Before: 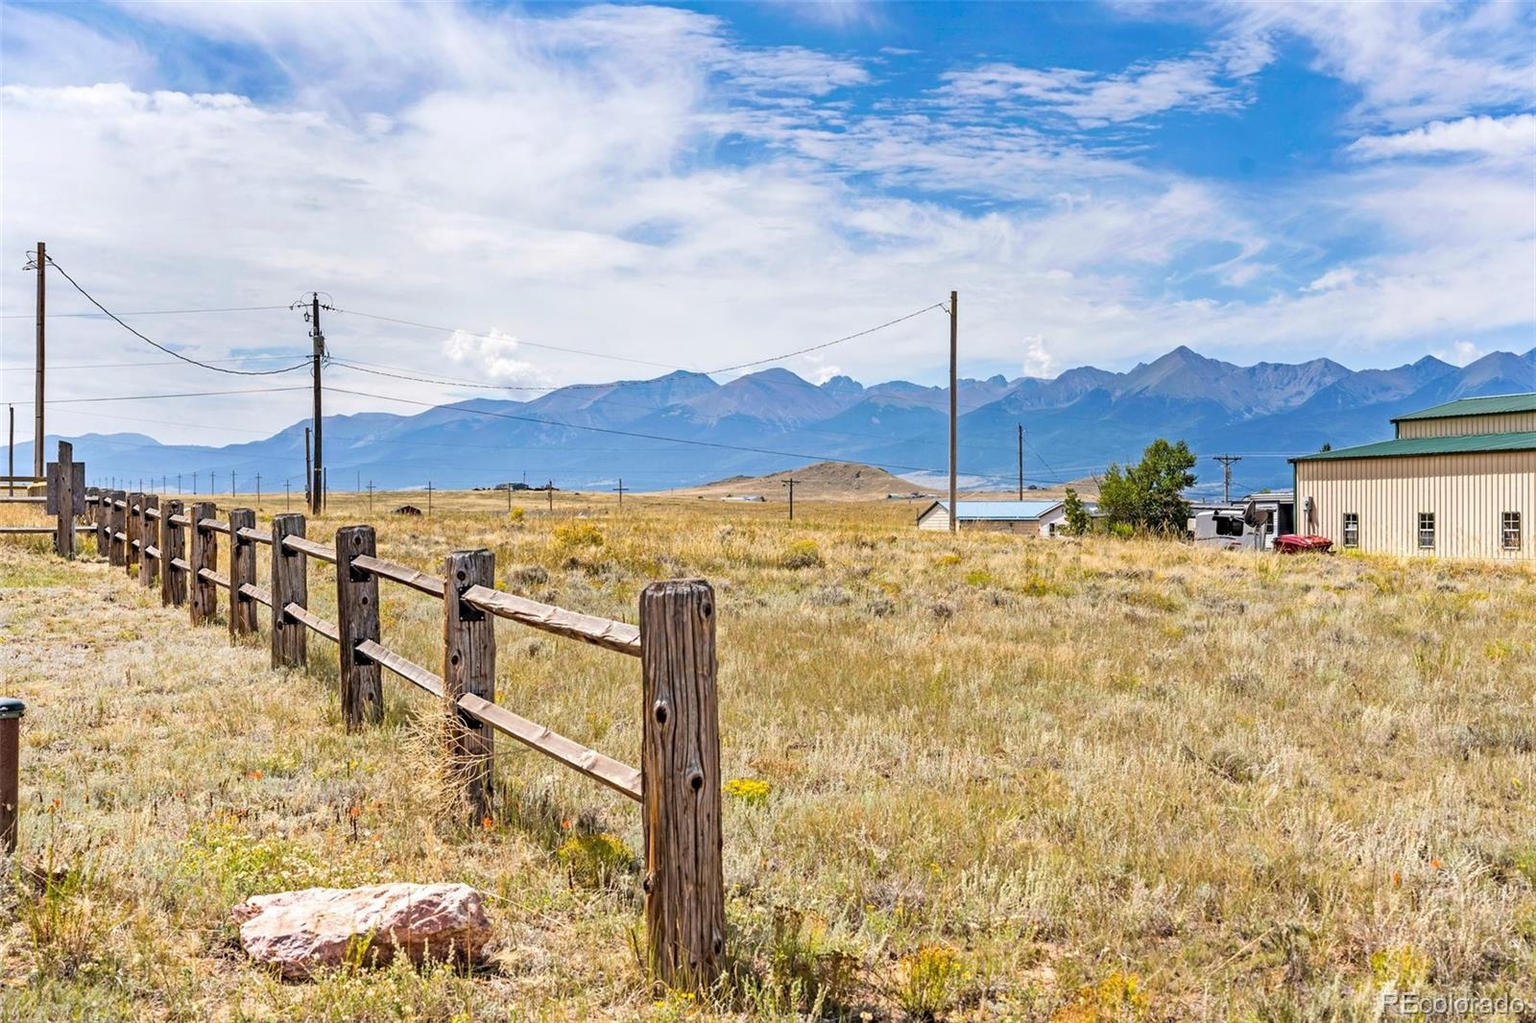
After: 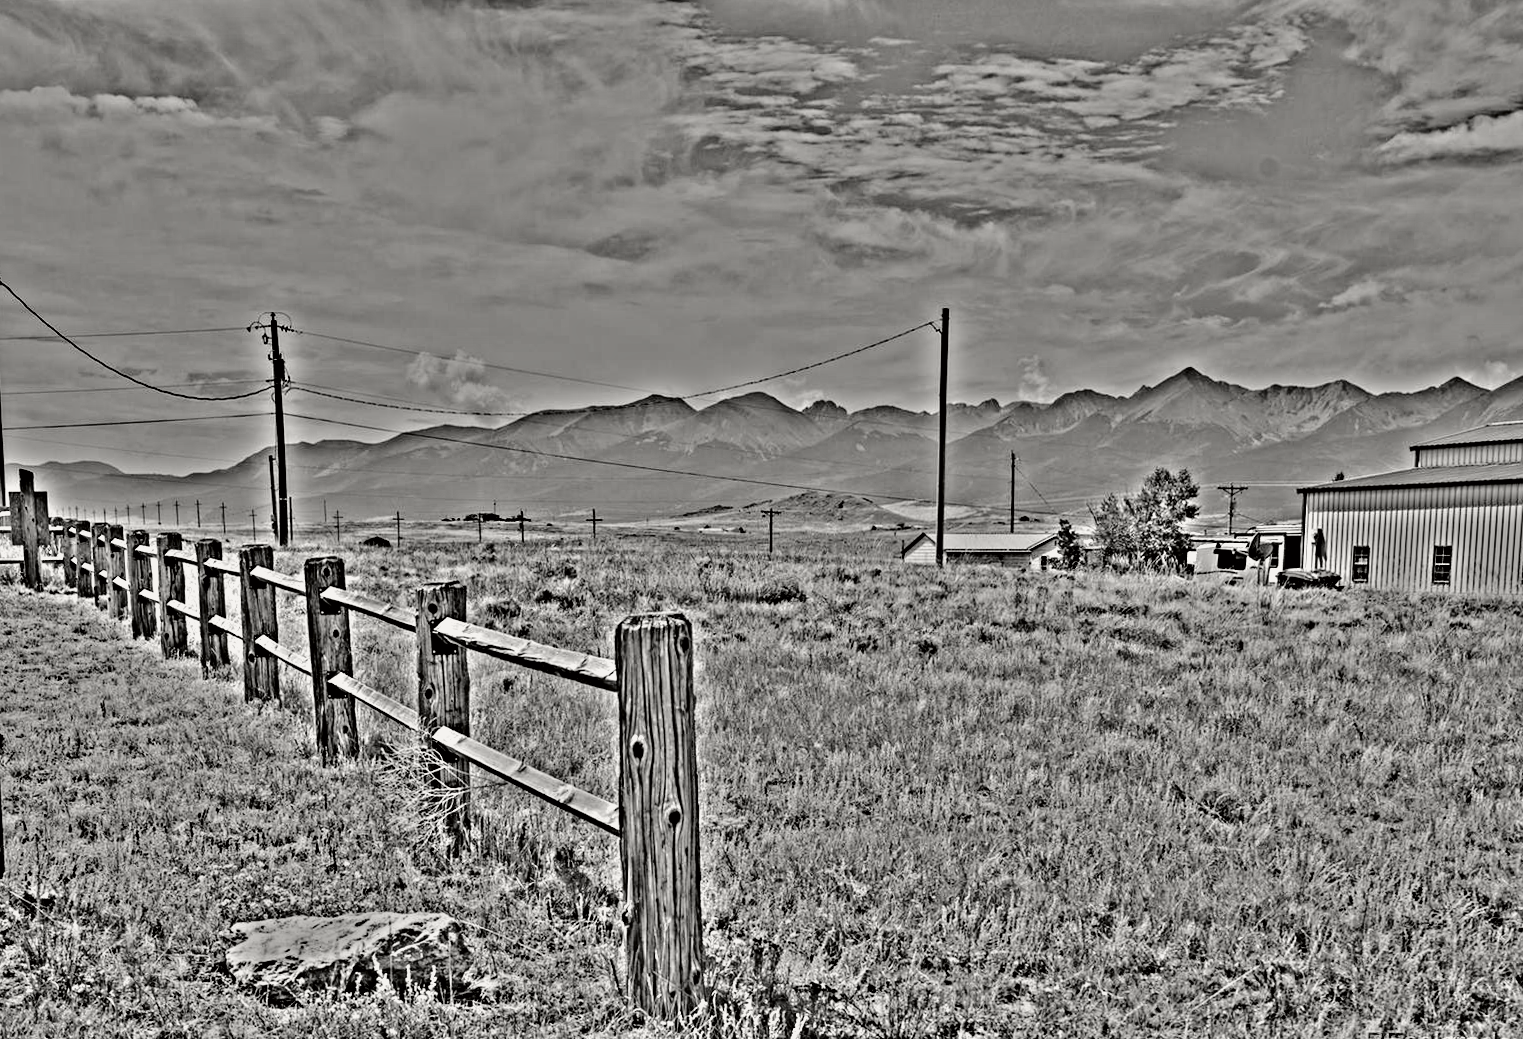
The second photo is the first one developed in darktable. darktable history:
highpass: sharpness 49.79%, contrast boost 49.79%
rotate and perspective: rotation 0.074°, lens shift (vertical) 0.096, lens shift (horizontal) -0.041, crop left 0.043, crop right 0.952, crop top 0.024, crop bottom 0.979
tone curve: curves: ch0 [(0, 0) (0.068, 0.031) (0.175, 0.139) (0.32, 0.345) (0.495, 0.544) (0.748, 0.762) (0.993, 0.954)]; ch1 [(0, 0) (0.294, 0.184) (0.34, 0.303) (0.371, 0.344) (0.441, 0.408) (0.477, 0.474) (0.499, 0.5) (0.529, 0.523) (0.677, 0.762) (1, 1)]; ch2 [(0, 0) (0.431, 0.419) (0.495, 0.502) (0.524, 0.534) (0.557, 0.56) (0.634, 0.654) (0.728, 0.722) (1, 1)], color space Lab, independent channels, preserve colors none
white balance: red 1, blue 1
shadows and highlights: low approximation 0.01, soften with gaussian
